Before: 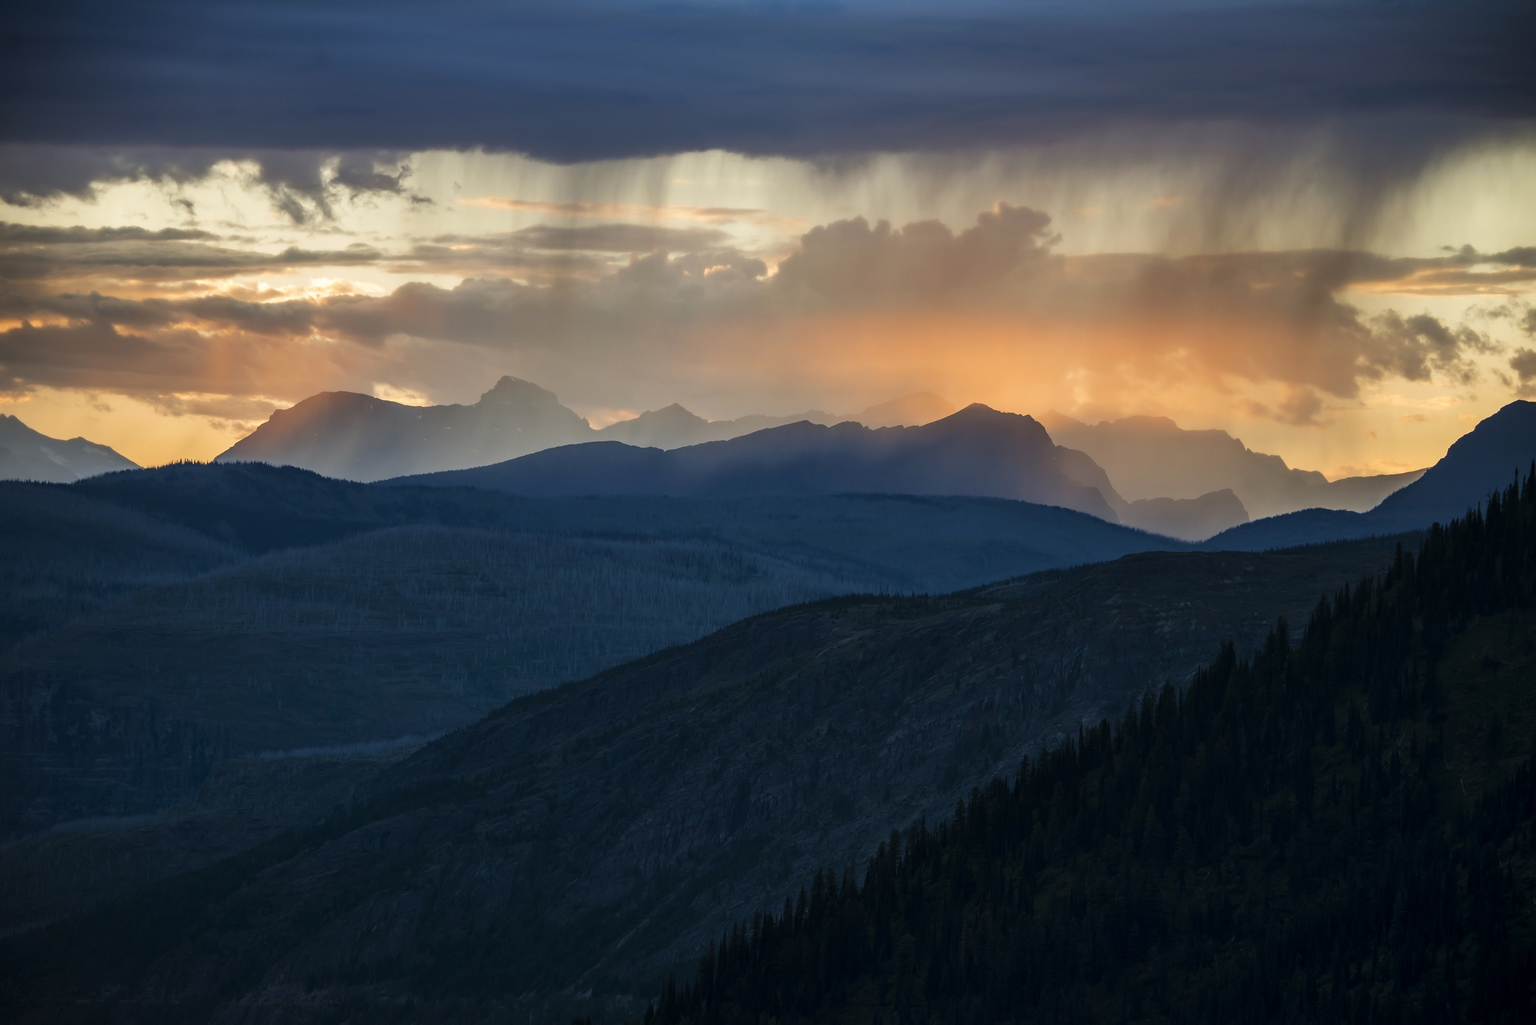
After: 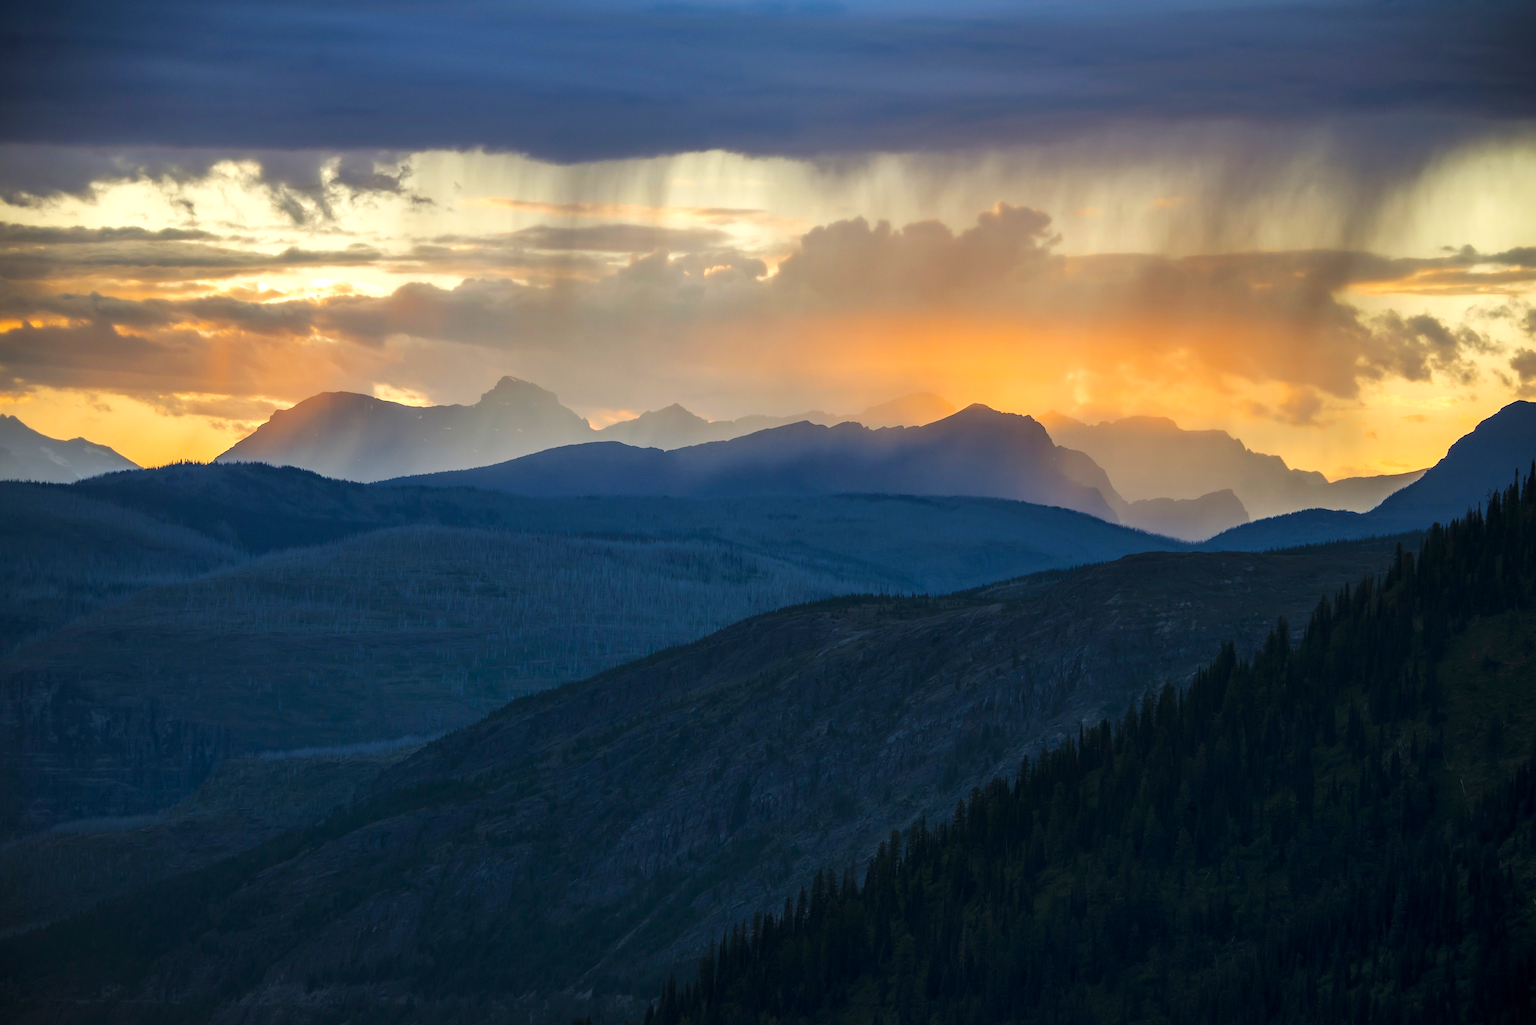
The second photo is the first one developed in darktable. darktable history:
color balance rgb: perceptual saturation grading › global saturation 25.71%, perceptual brilliance grading › global brilliance 9.656%, perceptual brilliance grading › shadows 14.89%
